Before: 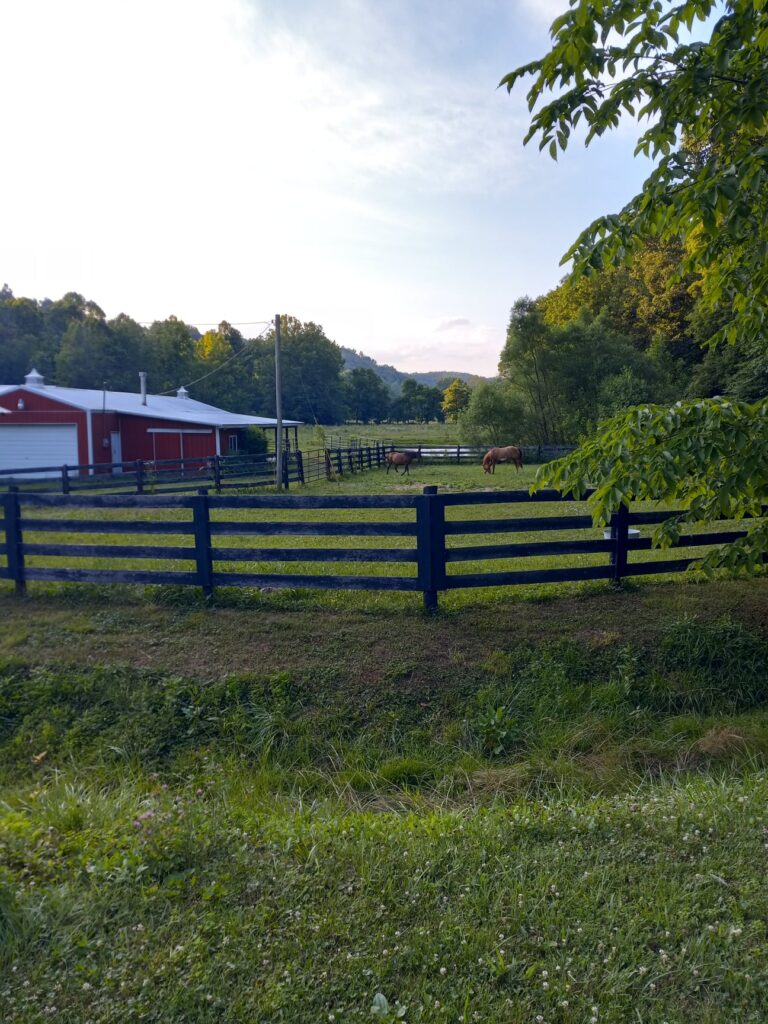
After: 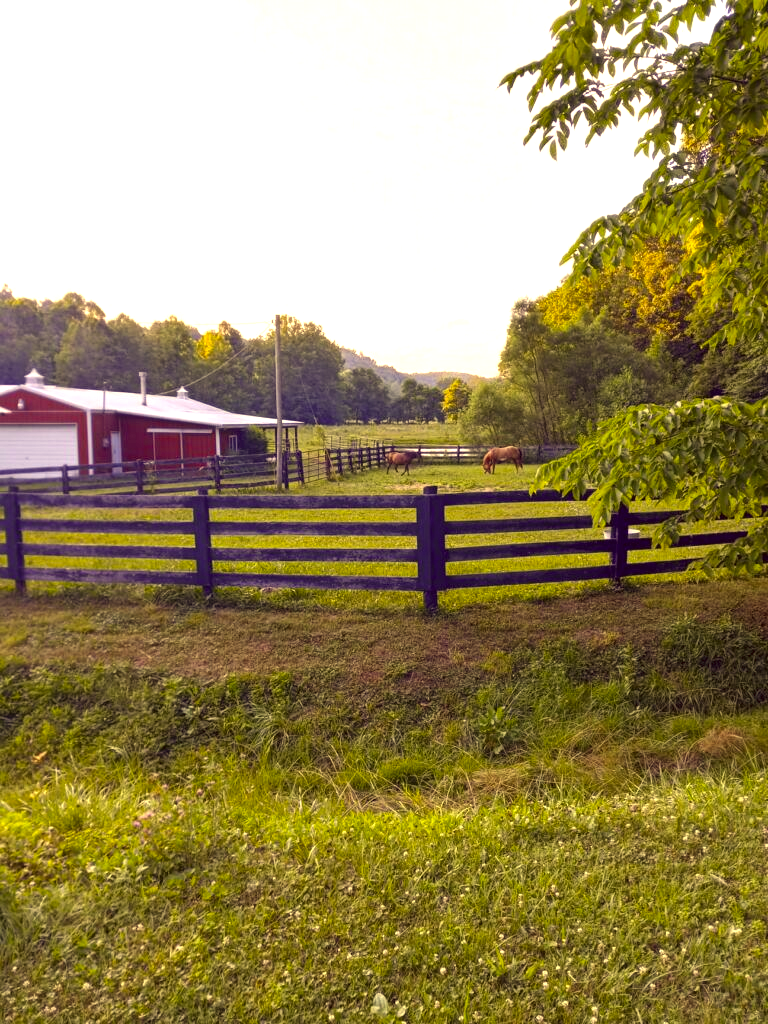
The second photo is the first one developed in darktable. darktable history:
local contrast: highlights 104%, shadows 98%, detail 119%, midtone range 0.2
exposure: black level correction 0, exposure 1.2 EV, compensate highlight preservation false
color correction: highlights a* 10.1, highlights b* 38.3, shadows a* 14.55, shadows b* 3.18
